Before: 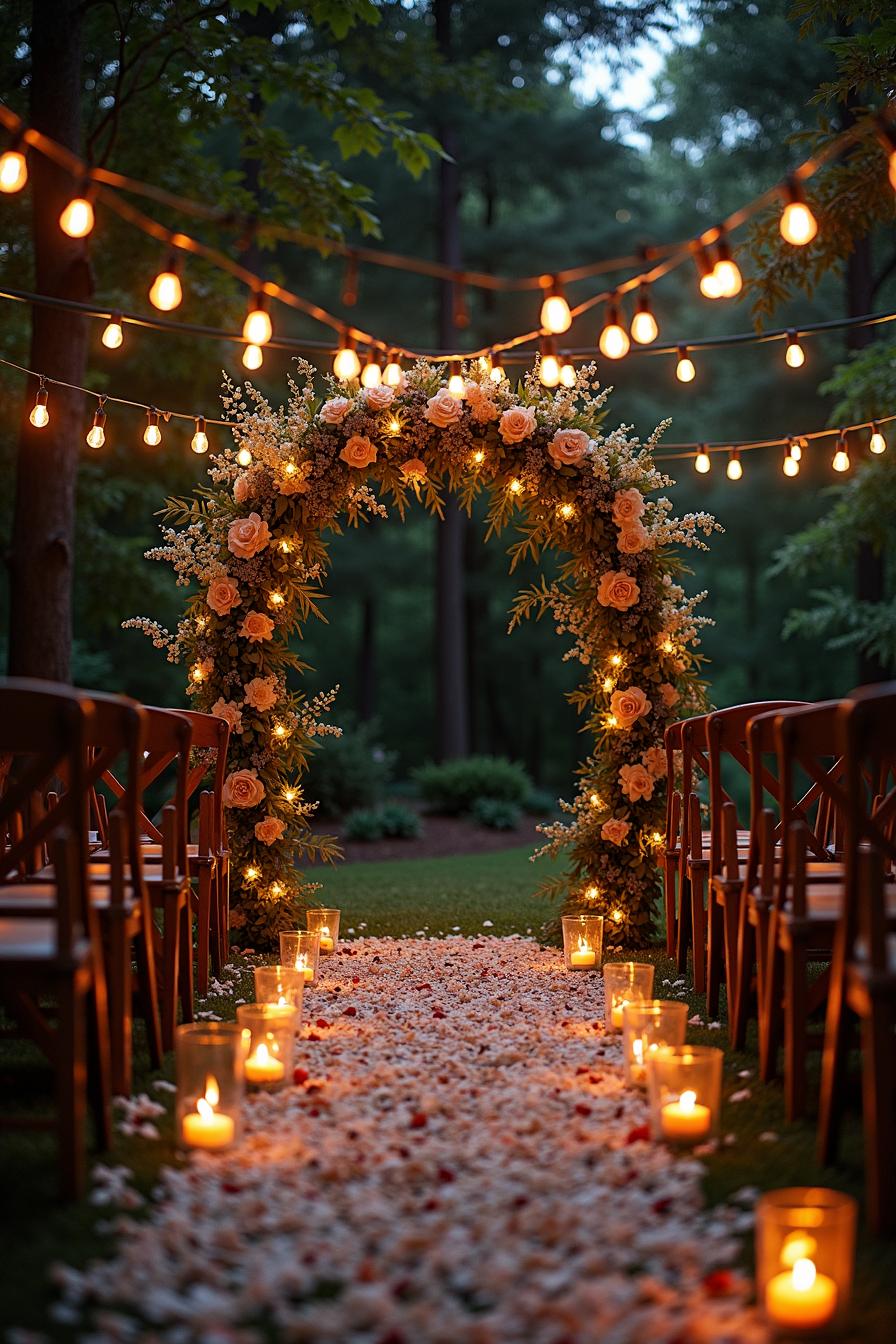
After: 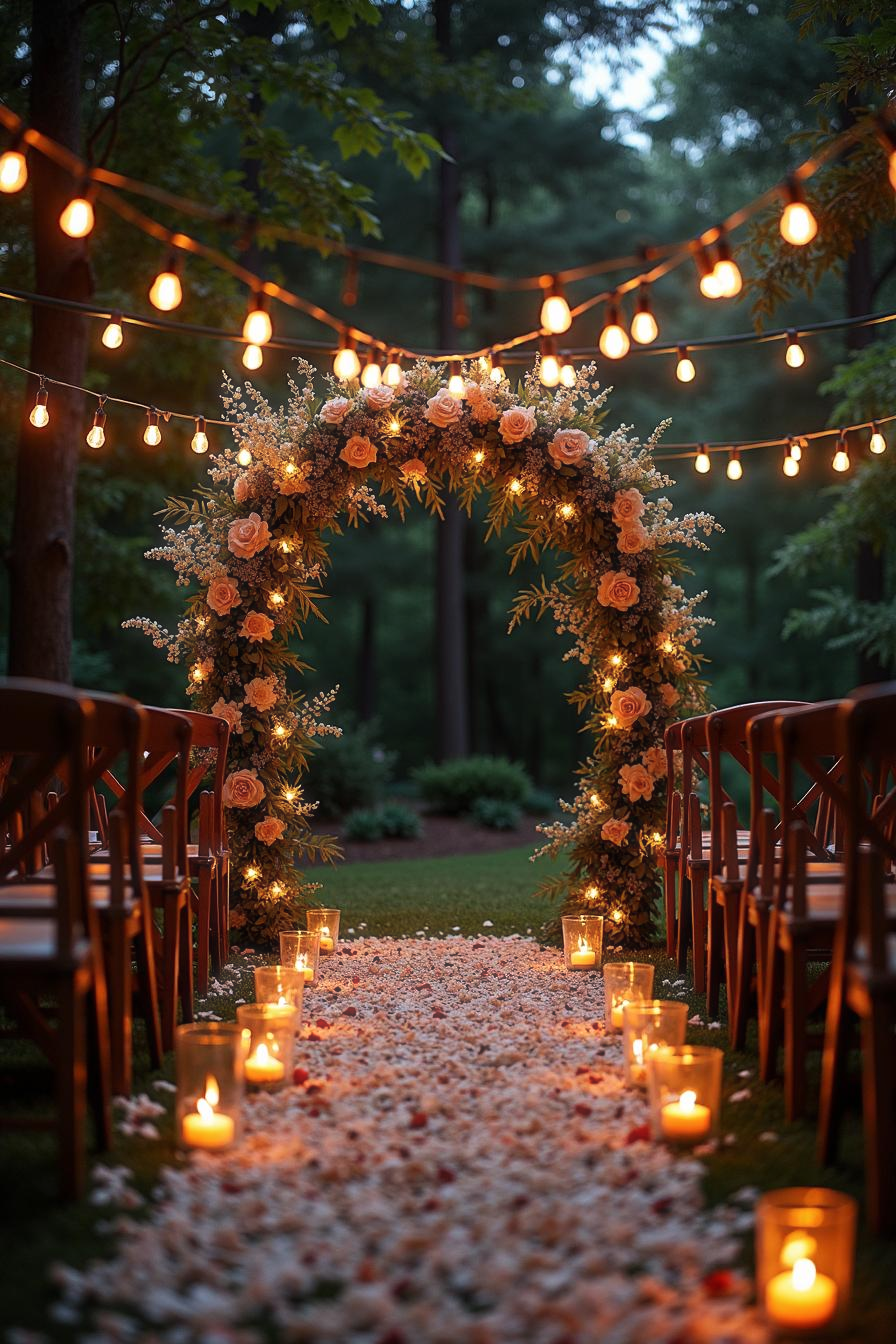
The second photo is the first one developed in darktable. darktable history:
haze removal: strength -0.099, adaptive false
